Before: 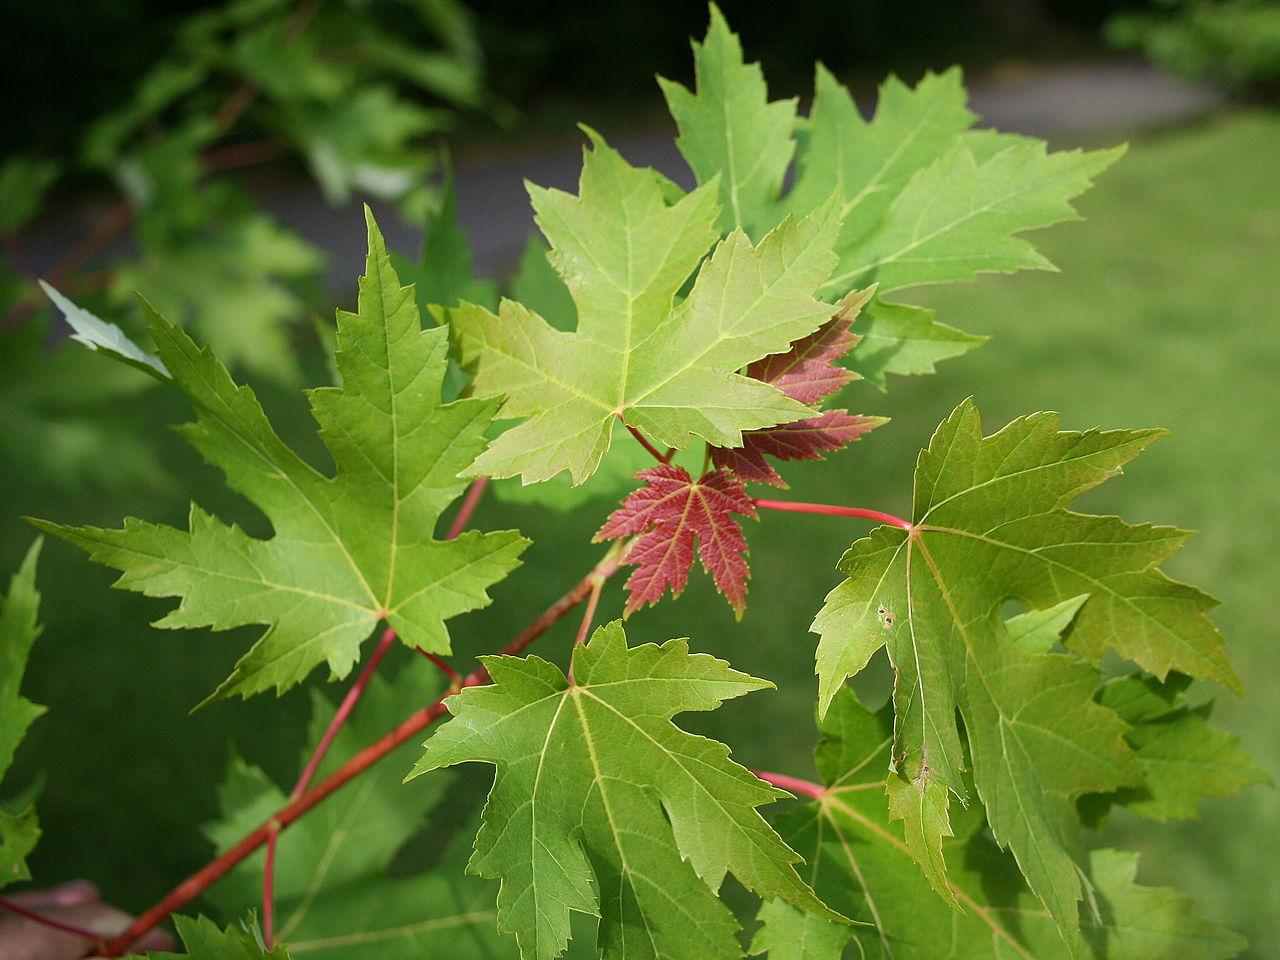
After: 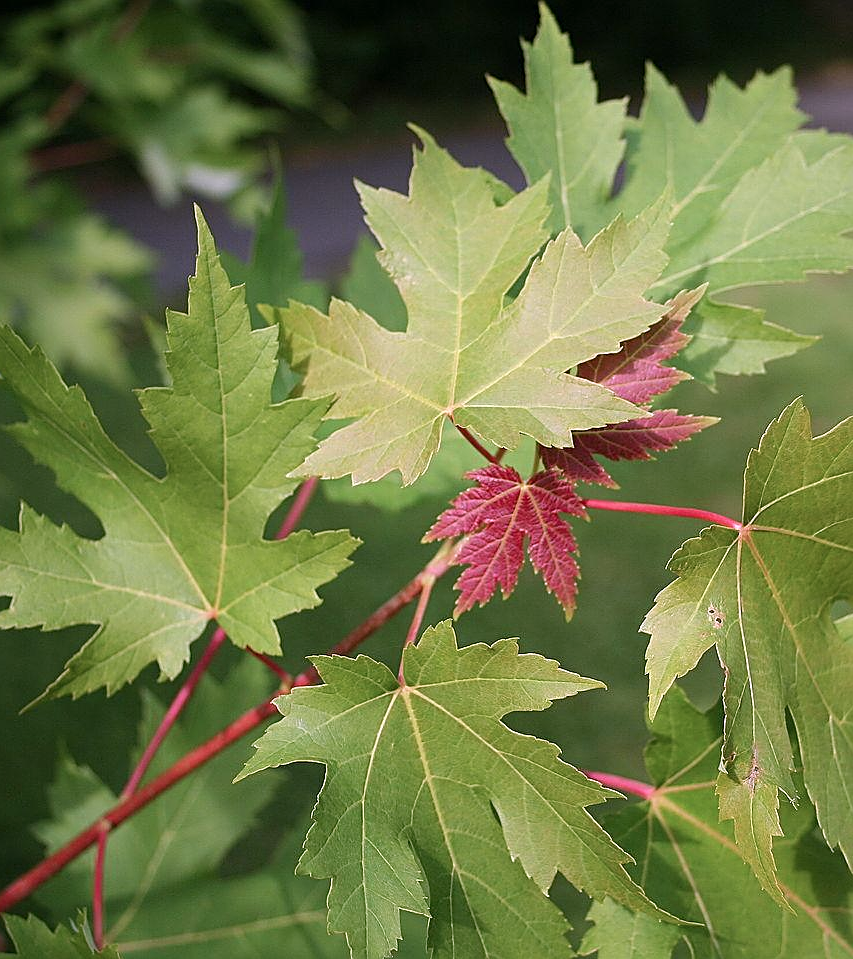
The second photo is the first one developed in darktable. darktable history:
sharpen: on, module defaults
color correction: highlights a* 15.56, highlights b* -20.6
crop and rotate: left 13.327%, right 19.978%
shadows and highlights: radius 334.2, shadows 63.91, highlights 6.29, compress 87.65%, soften with gaussian
